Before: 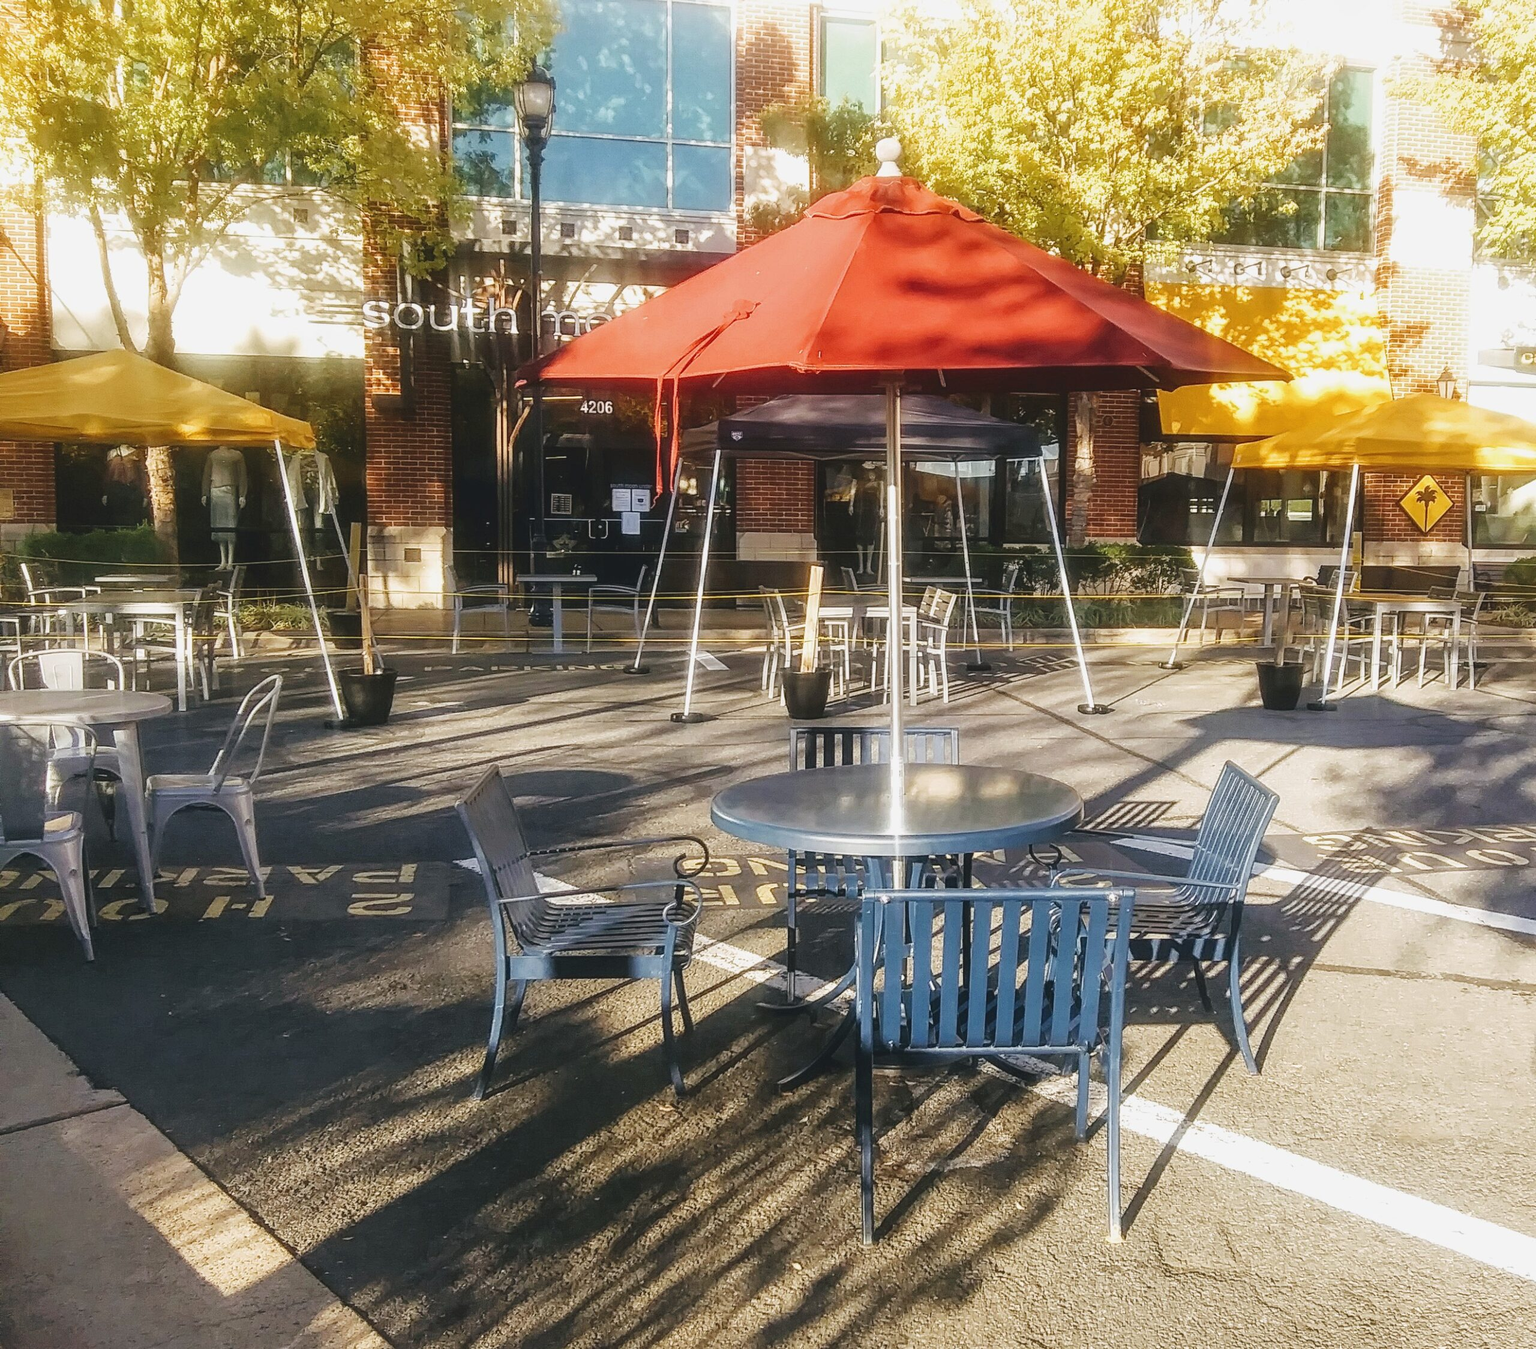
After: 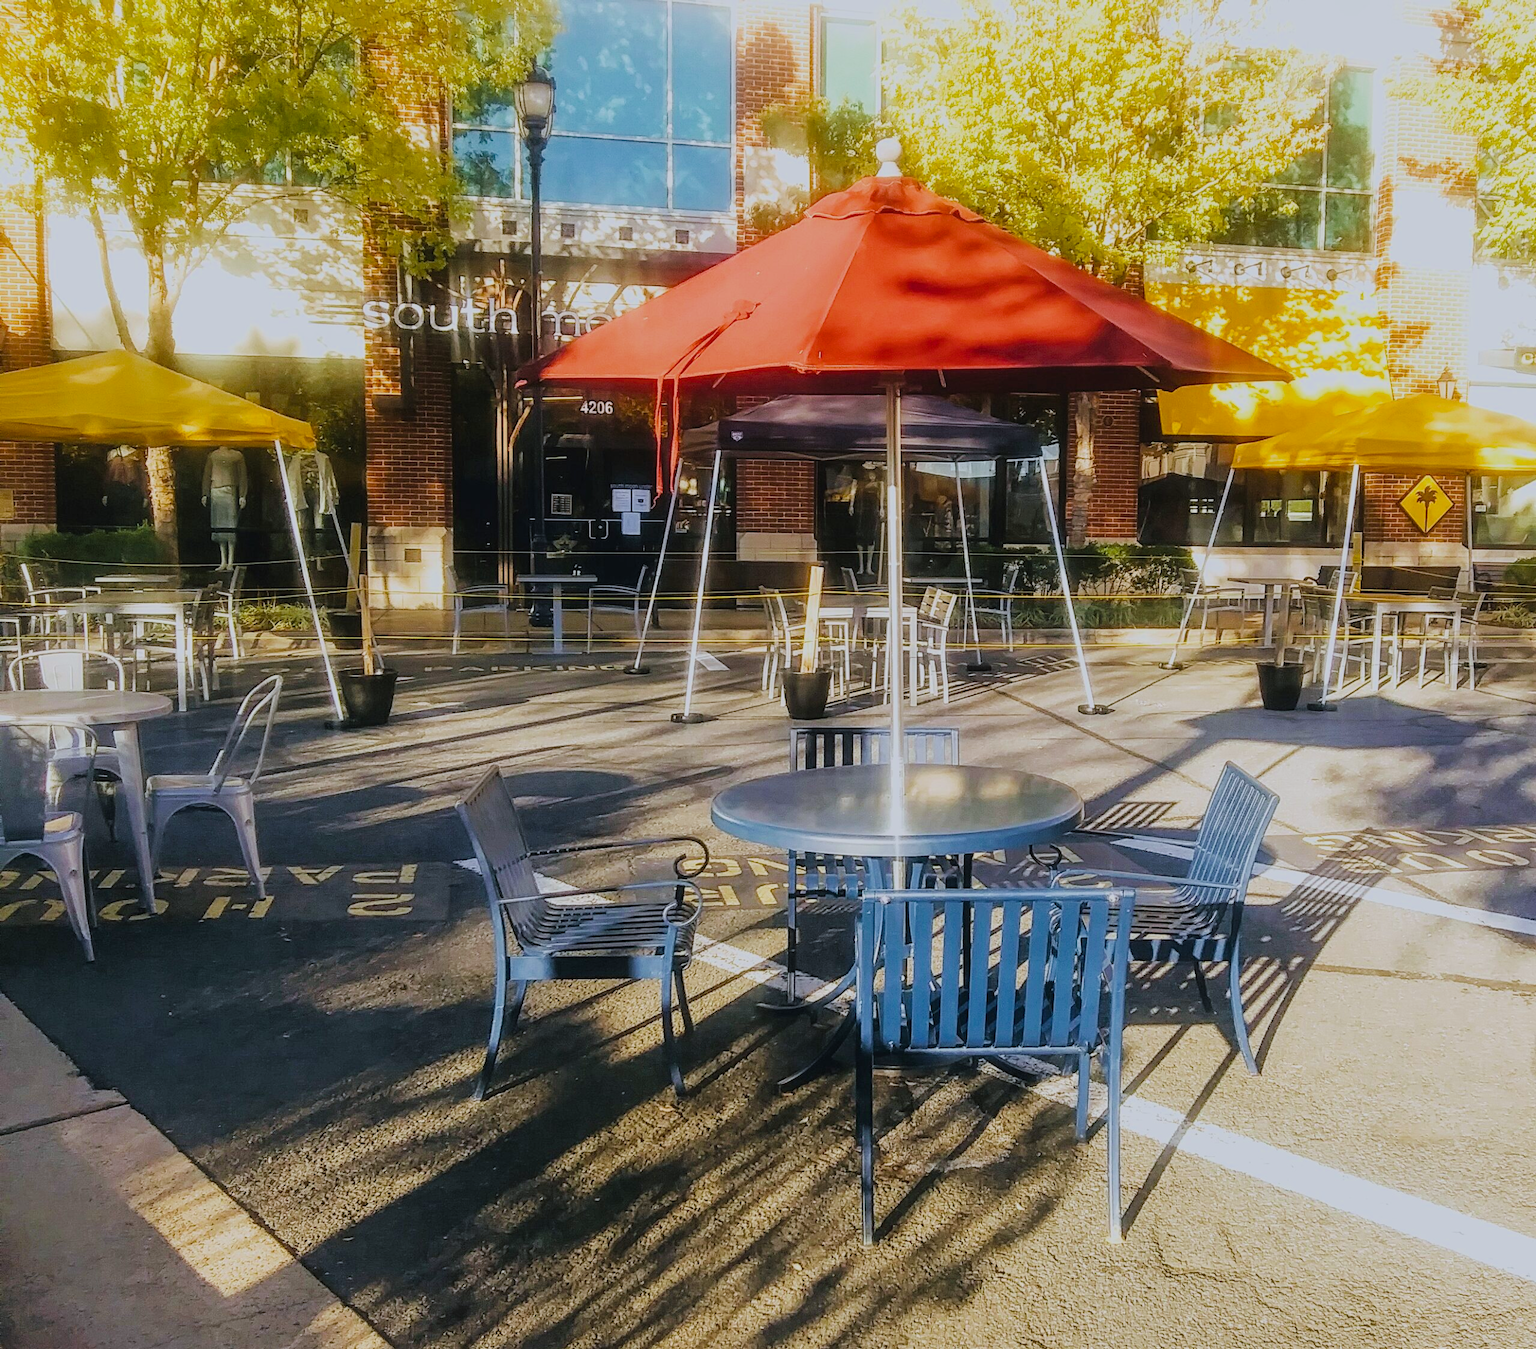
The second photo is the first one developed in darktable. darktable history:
bloom: size 3%, threshold 100%, strength 0%
color balance rgb: perceptual saturation grading › global saturation 20%, global vibrance 20%
filmic rgb: black relative exposure -7.65 EV, white relative exposure 4.56 EV, hardness 3.61
white balance: red 0.974, blue 1.044
exposure: compensate highlight preservation false
velvia: strength 15%
